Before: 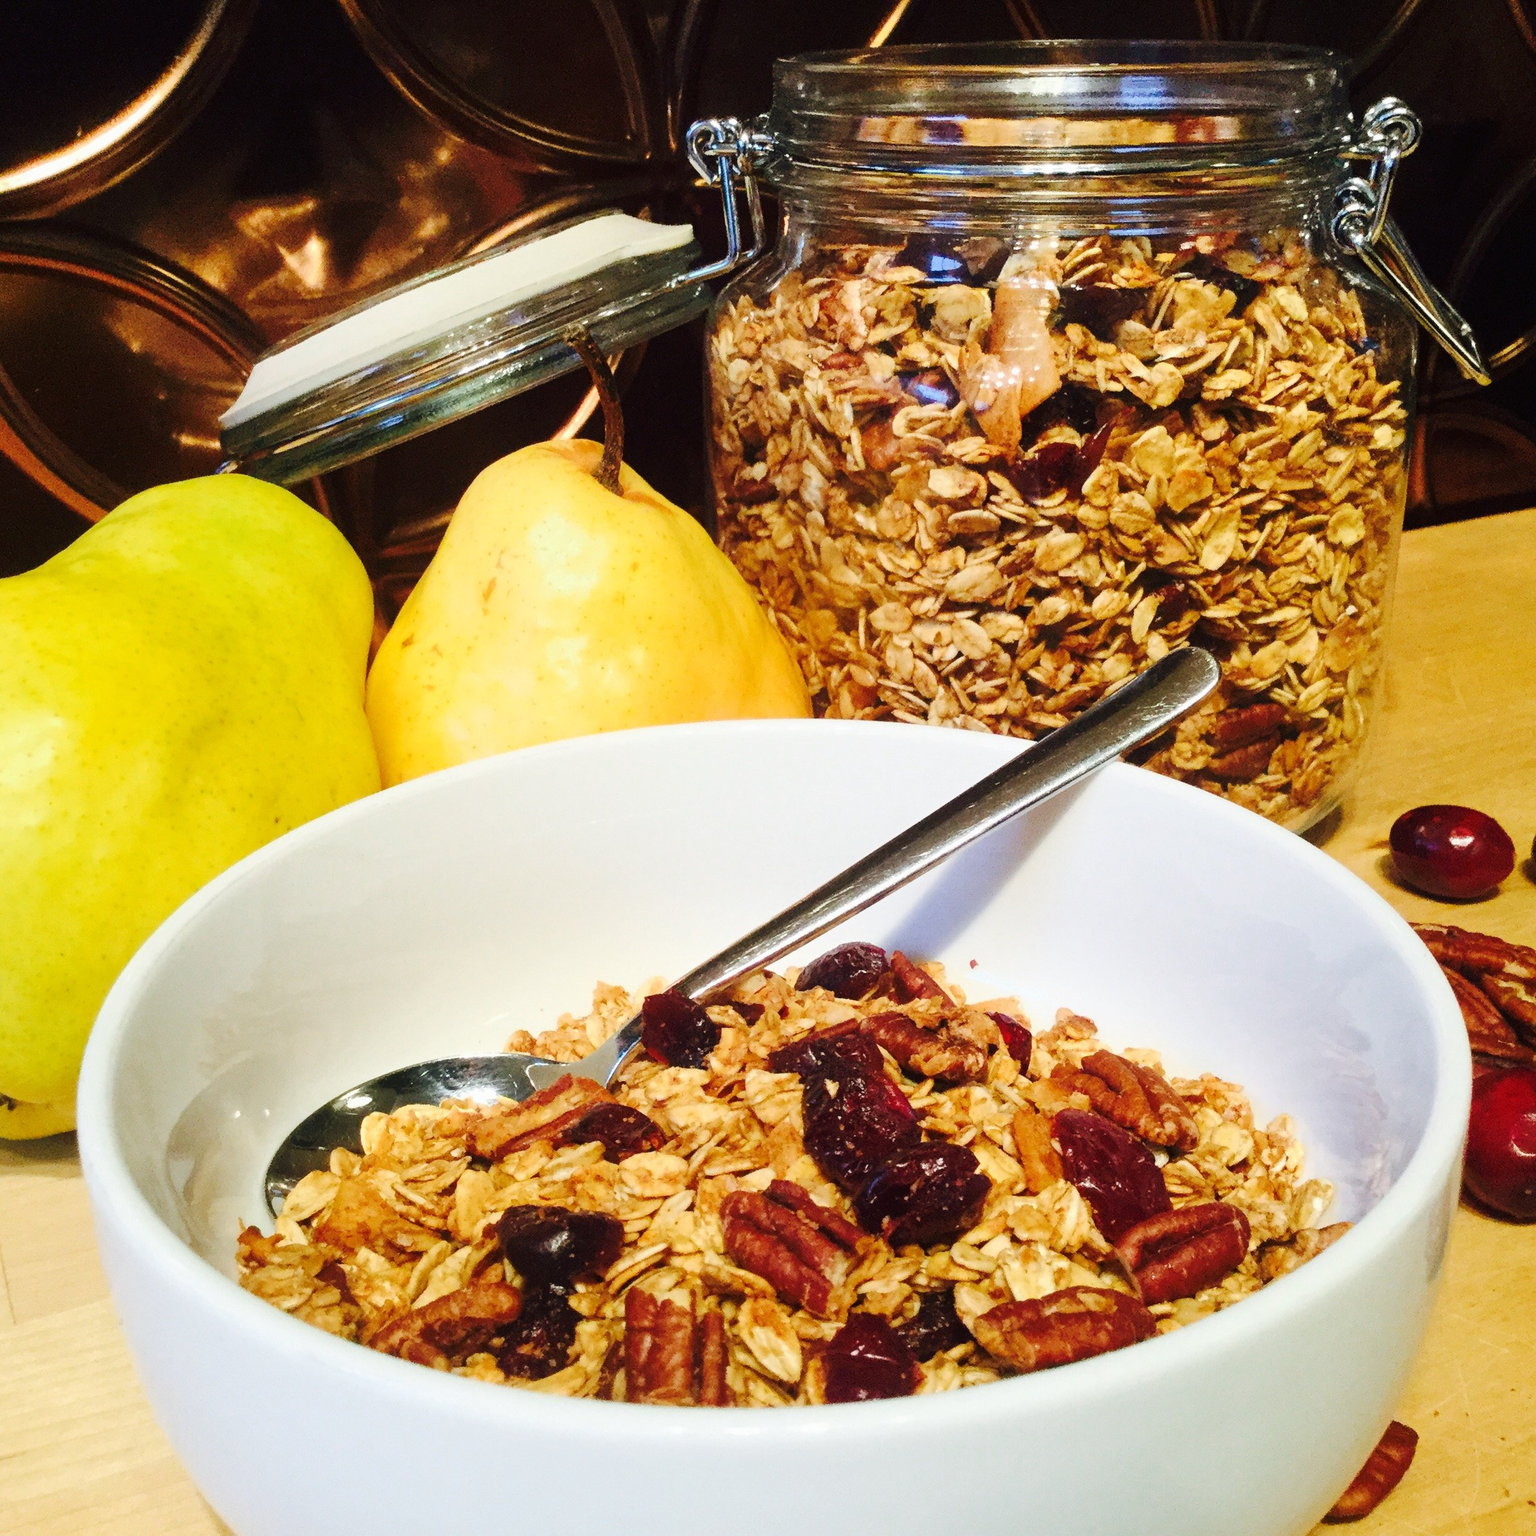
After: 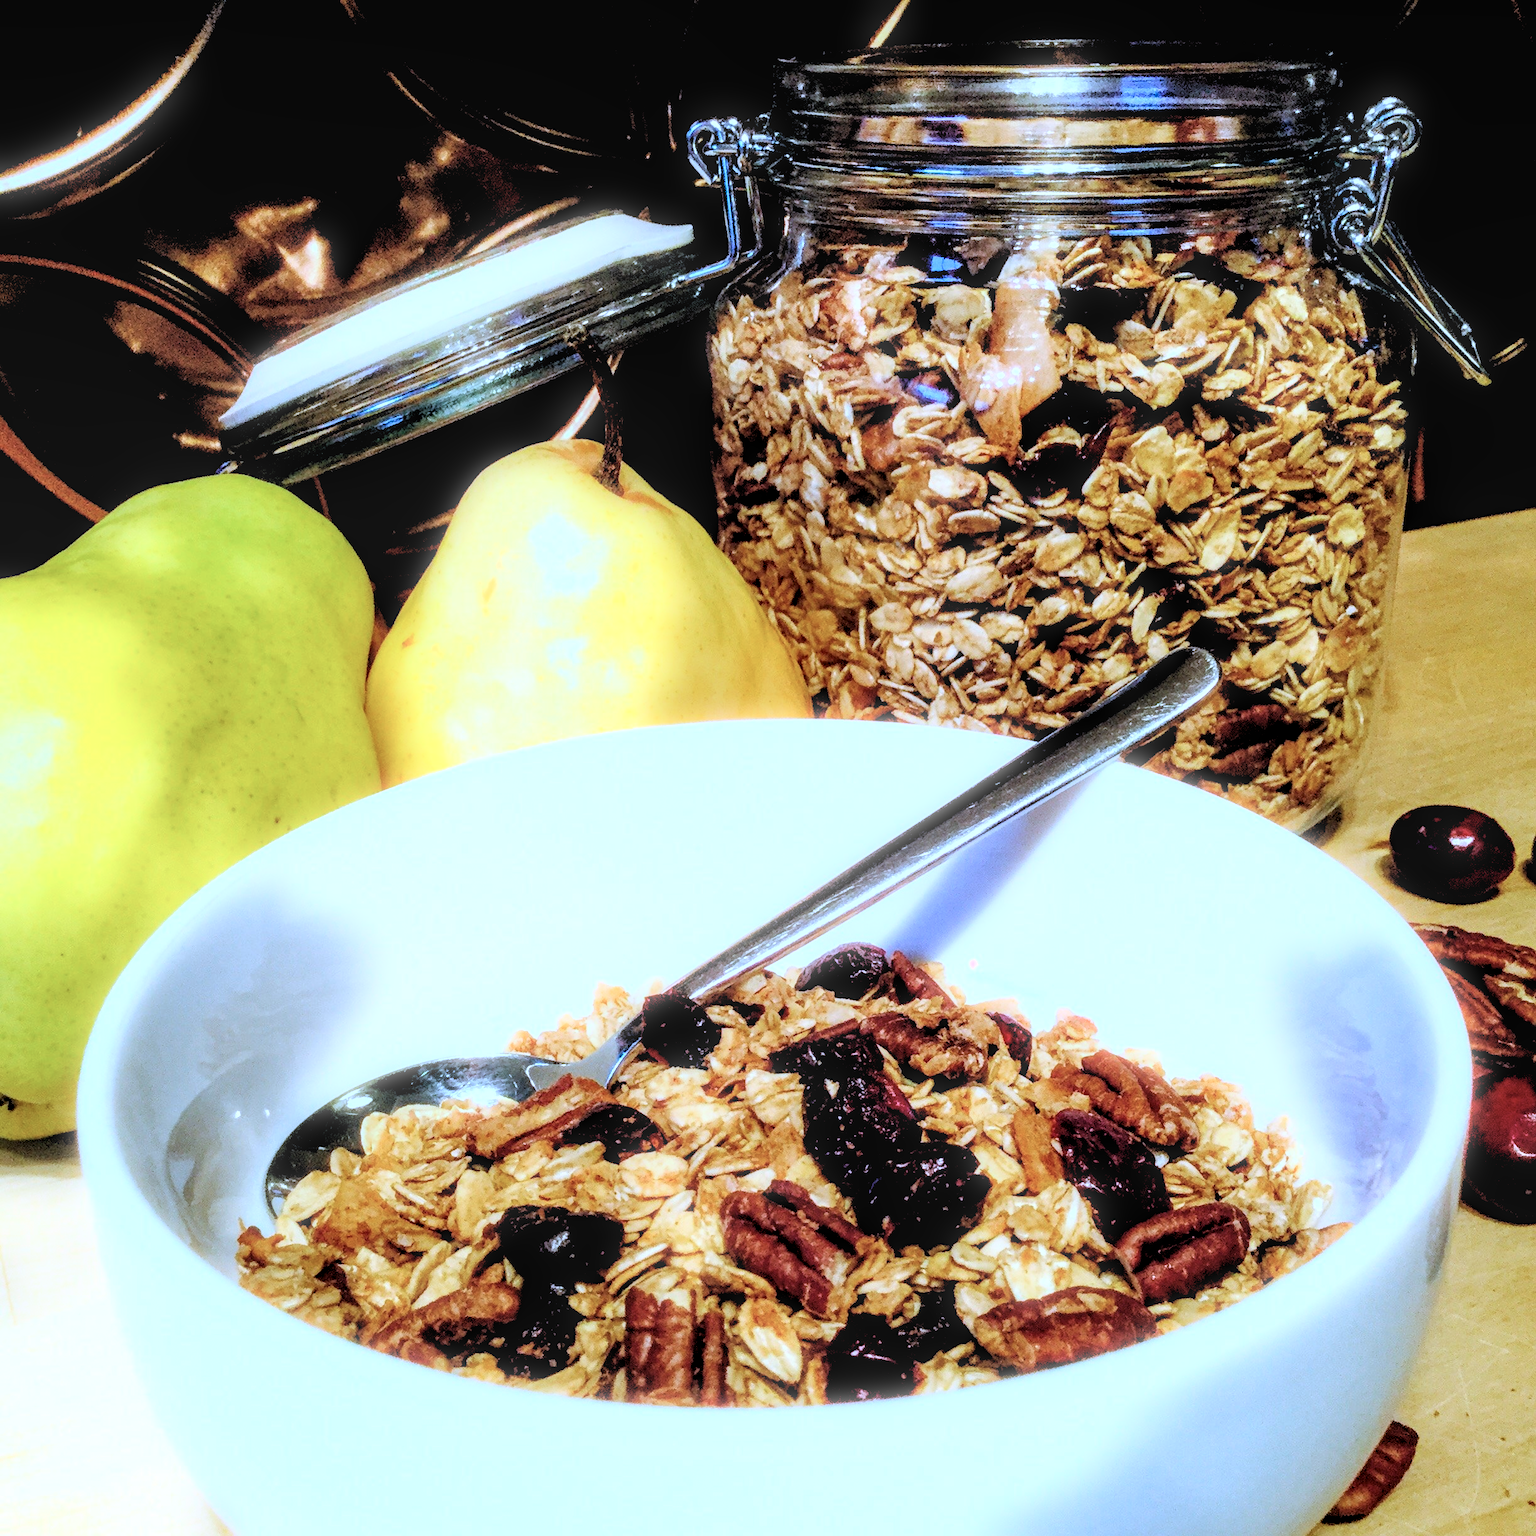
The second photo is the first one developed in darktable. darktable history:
color calibration: illuminant as shot in camera, adaptation linear Bradford (ICC v4), x 0.406, y 0.405, temperature 3570.35 K, saturation algorithm version 1 (2020)
bloom: size 5%, threshold 95%, strength 15%
local contrast: on, module defaults
rgb levels: levels [[0.034, 0.472, 0.904], [0, 0.5, 1], [0, 0.5, 1]]
